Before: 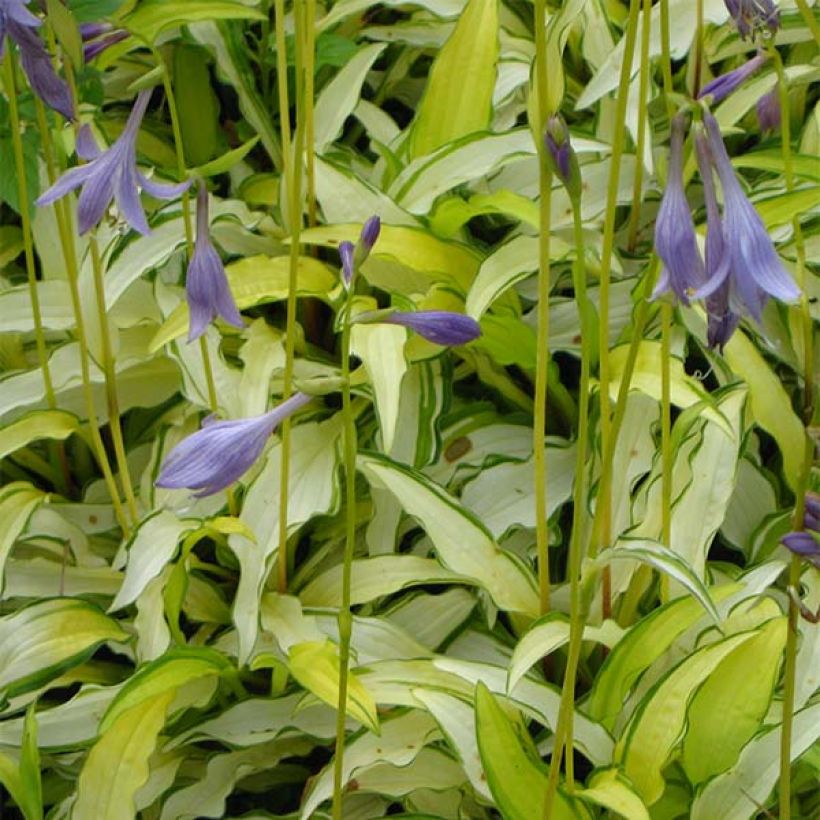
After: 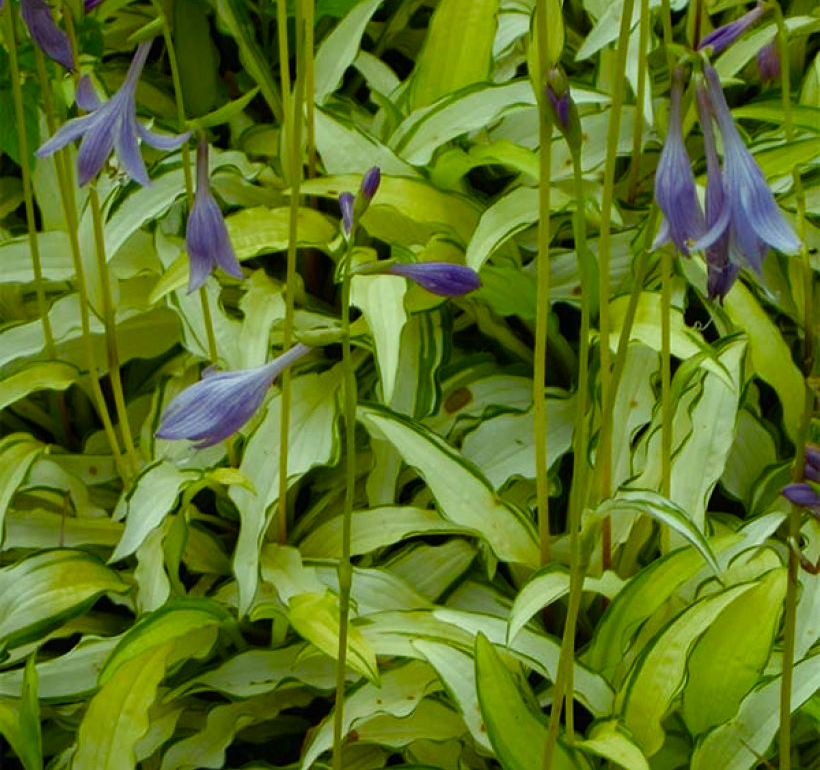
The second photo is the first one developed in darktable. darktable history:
color balance rgb: shadows lift › luminance -19.779%, highlights gain › luminance 15.075%, highlights gain › chroma 7.116%, highlights gain › hue 123.92°, perceptual saturation grading › global saturation 24.836%, perceptual saturation grading › highlights -50.86%, perceptual saturation grading › mid-tones 19.023%, perceptual saturation grading › shadows 61.692%, contrast 4.888%
exposure: exposure -0.555 EV, compensate highlight preservation false
base curve: preserve colors none
crop and rotate: top 6.066%
